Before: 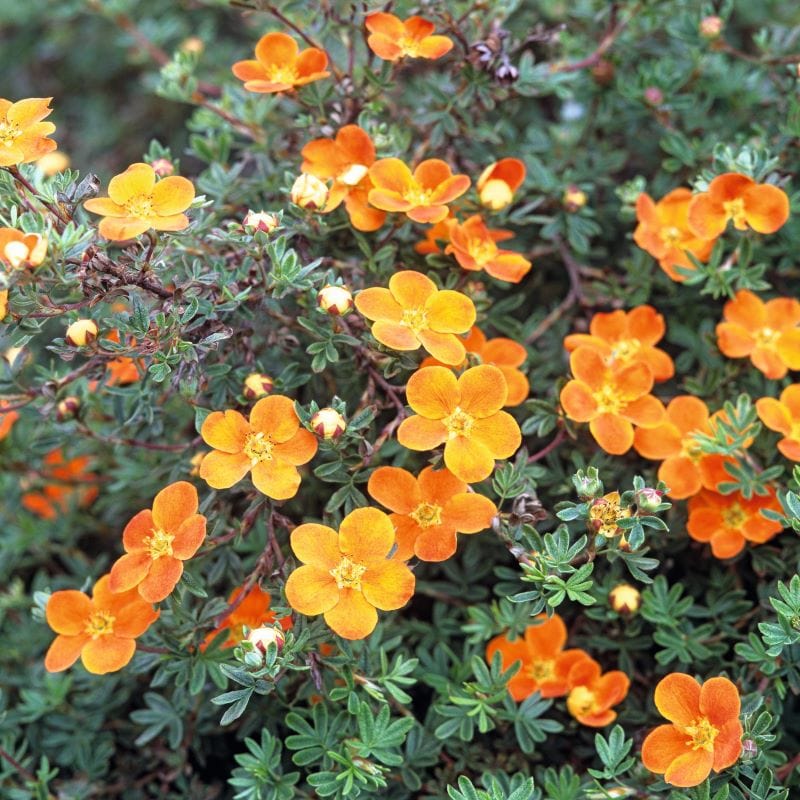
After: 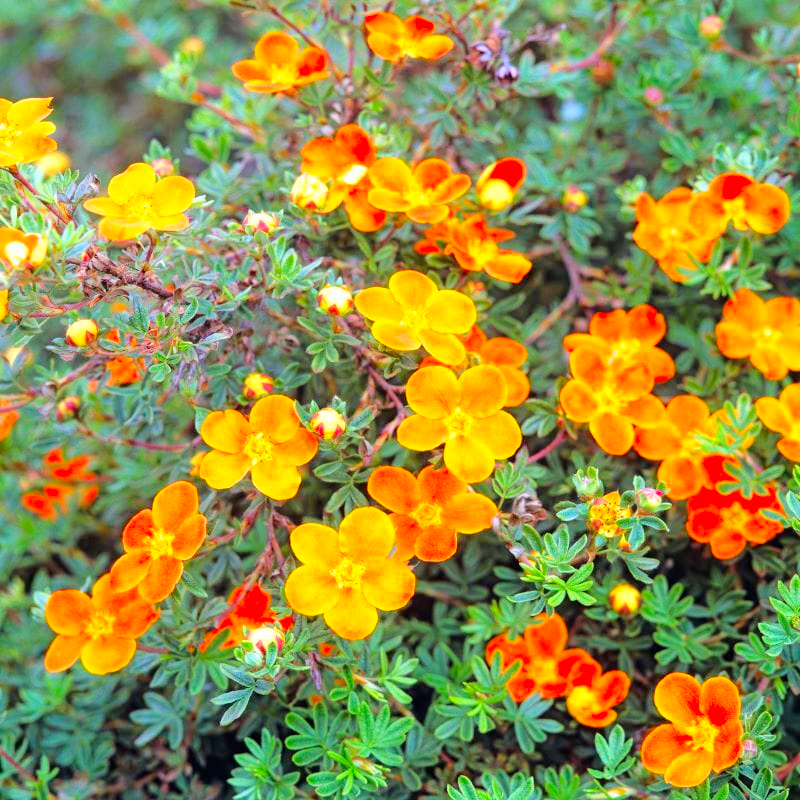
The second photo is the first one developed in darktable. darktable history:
tone equalizer: on, module defaults
tone curve: curves: ch0 [(0, 0) (0.26, 0.424) (0.417, 0.585) (1, 1)]
color contrast: green-magenta contrast 1.55, blue-yellow contrast 1.83
